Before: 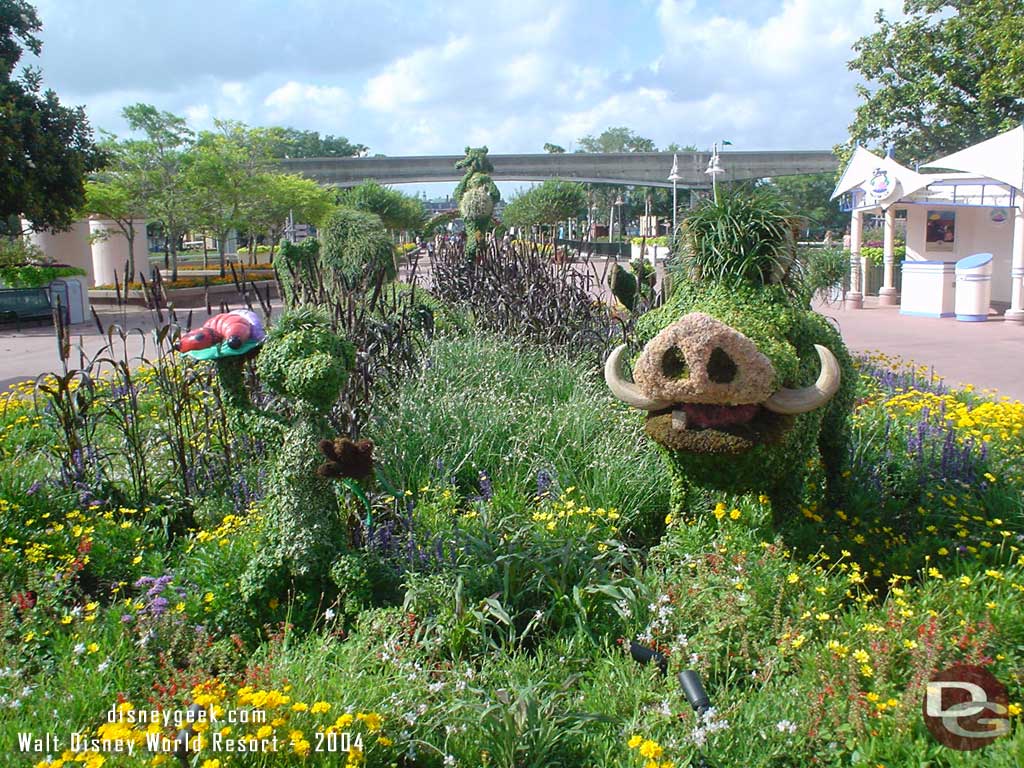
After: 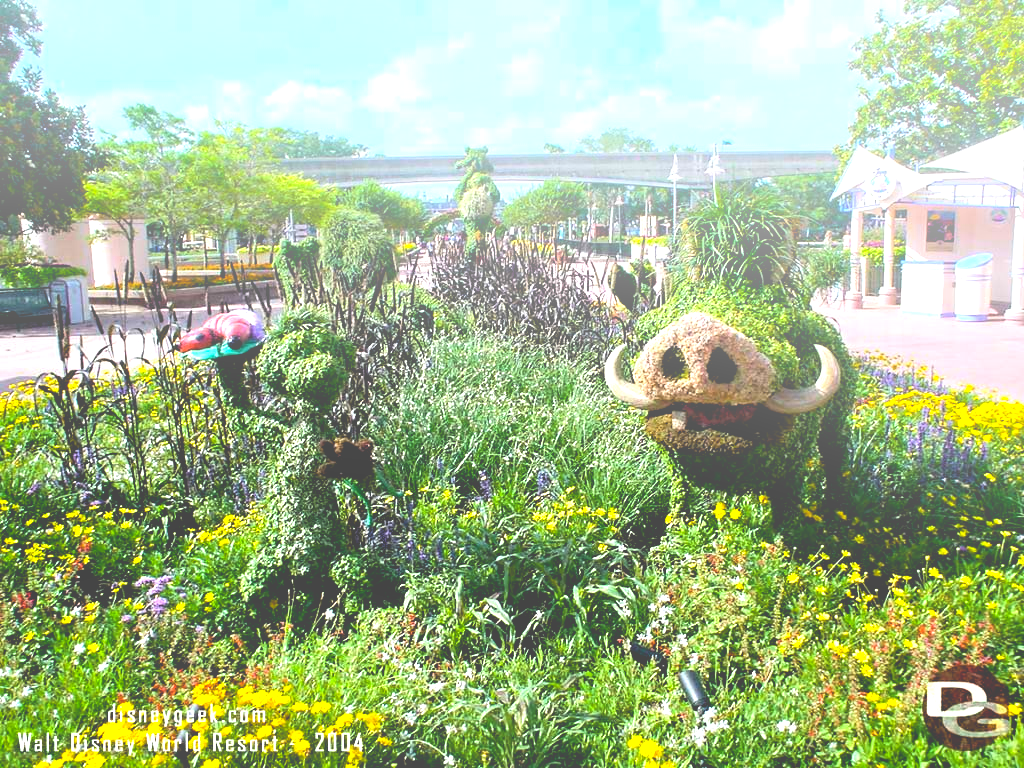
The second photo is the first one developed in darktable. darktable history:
color balance rgb: perceptual saturation grading › global saturation 25%, global vibrance 20%
bloom: size 38%, threshold 95%, strength 30%
tone equalizer: -8 EV -0.75 EV, -7 EV -0.7 EV, -6 EV -0.6 EV, -5 EV -0.4 EV, -3 EV 0.4 EV, -2 EV 0.6 EV, -1 EV 0.7 EV, +0 EV 0.75 EV, edges refinement/feathering 500, mask exposure compensation -1.57 EV, preserve details no
contrast equalizer: y [[0.601, 0.6, 0.598, 0.598, 0.6, 0.601], [0.5 ×6], [0.5 ×6], [0 ×6], [0 ×6]]
